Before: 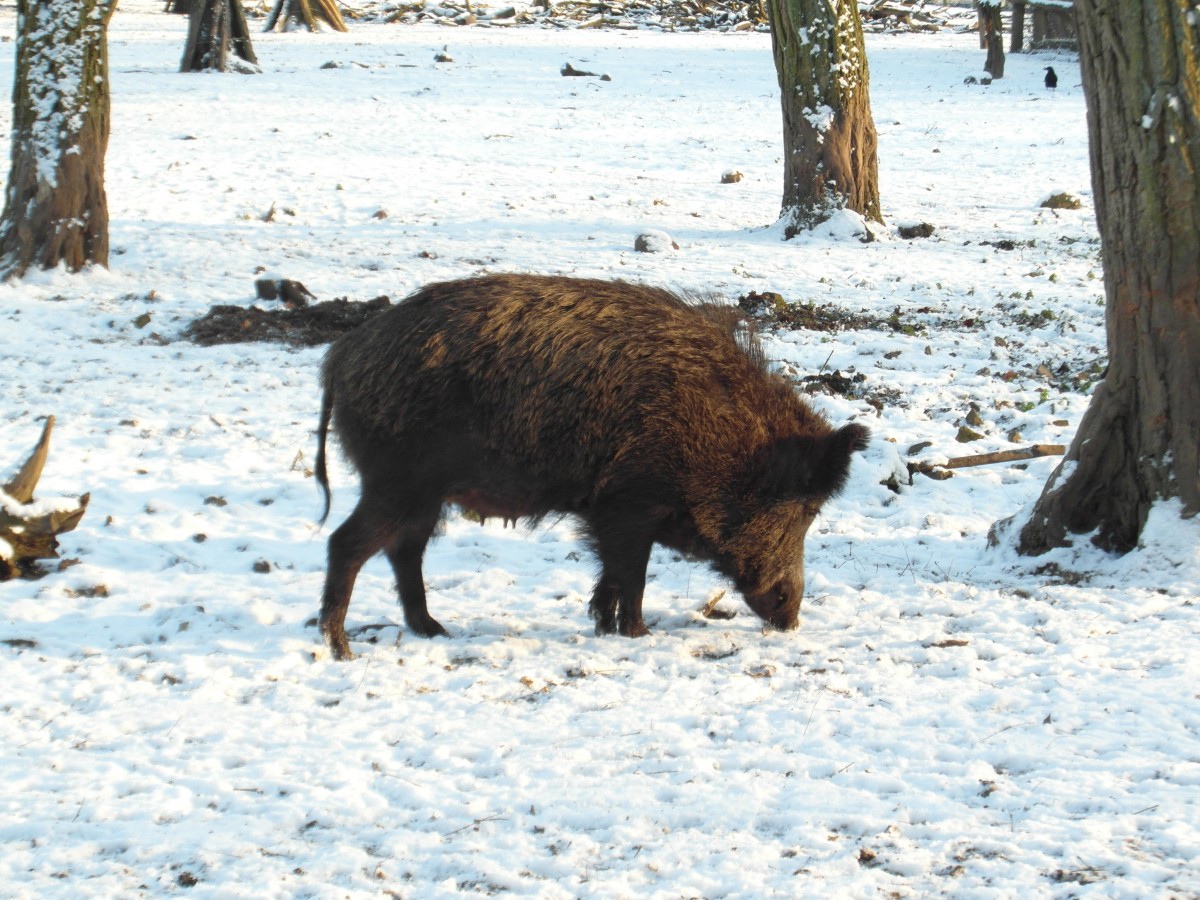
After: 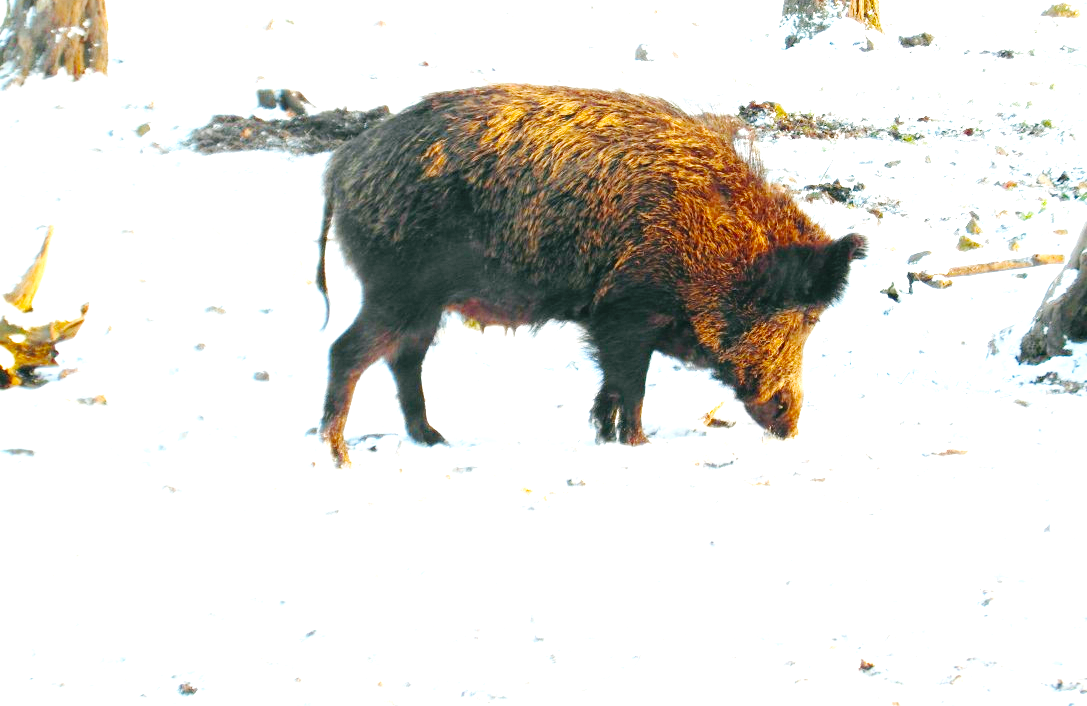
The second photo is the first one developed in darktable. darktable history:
crop: top 21.232%, right 9.409%, bottom 0.229%
exposure: black level correction 0, exposure 1.752 EV, compensate exposure bias true, compensate highlight preservation false
color balance rgb: global offset › luminance -0.323%, global offset › chroma 0.111%, global offset › hue 162.18°, perceptual saturation grading › global saturation 25.514%, global vibrance 1.693%, saturation formula JzAzBz (2021)
base curve: curves: ch0 [(0, 0) (0.036, 0.025) (0.121, 0.166) (0.206, 0.329) (0.605, 0.79) (1, 1)], preserve colors none
